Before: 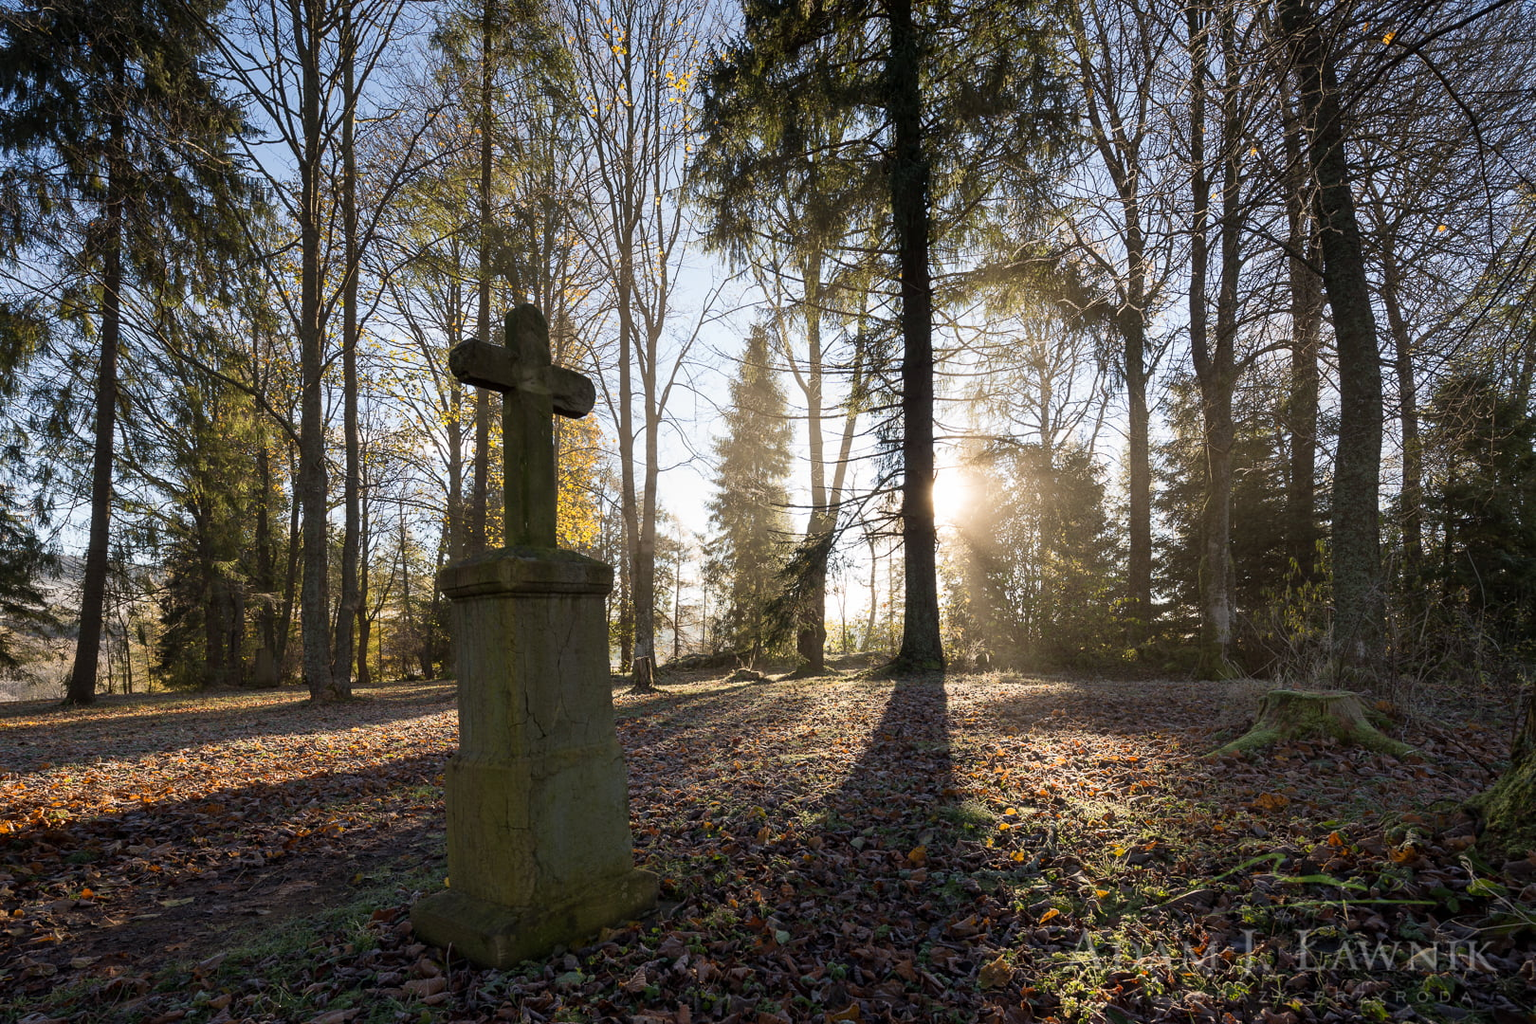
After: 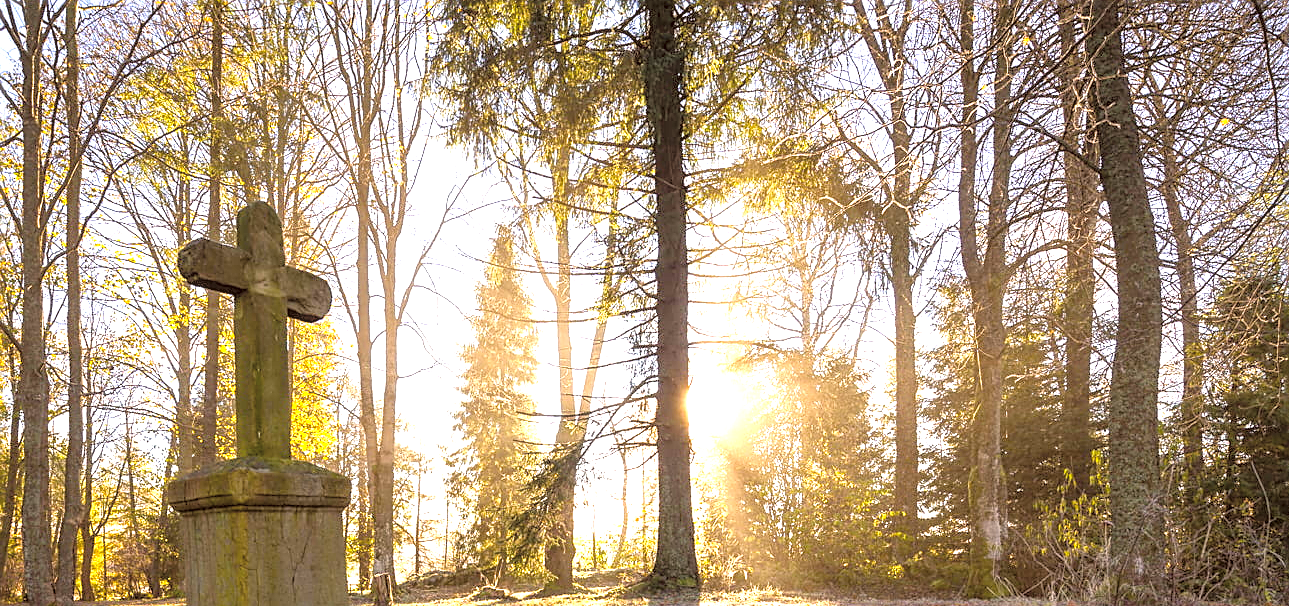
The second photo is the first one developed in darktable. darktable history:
color correction: highlights a* 6.17, highlights b* 7.7, shadows a* 6.19, shadows b* 6.98, saturation 0.935
crop: left 18.289%, top 11.074%, right 2.094%, bottom 32.754%
contrast brightness saturation: brightness 0.279
sharpen: on, module defaults
color balance rgb: perceptual saturation grading › global saturation 14.53%, perceptual saturation grading › highlights -30.266%, perceptual saturation grading › shadows 51.491%, perceptual brilliance grading › global brilliance 30.174%, perceptual brilliance grading › highlights 12.495%, perceptual brilliance grading › mid-tones 23.483%, global vibrance 20%
color zones: curves: ch0 [(0, 0.5) (0.143, 0.5) (0.286, 0.456) (0.429, 0.5) (0.571, 0.5) (0.714, 0.5) (0.857, 0.5) (1, 0.5)]; ch1 [(0, 0.5) (0.143, 0.5) (0.286, 0.422) (0.429, 0.5) (0.571, 0.5) (0.714, 0.5) (0.857, 0.5) (1, 0.5)], mix -137.54%
local contrast: on, module defaults
